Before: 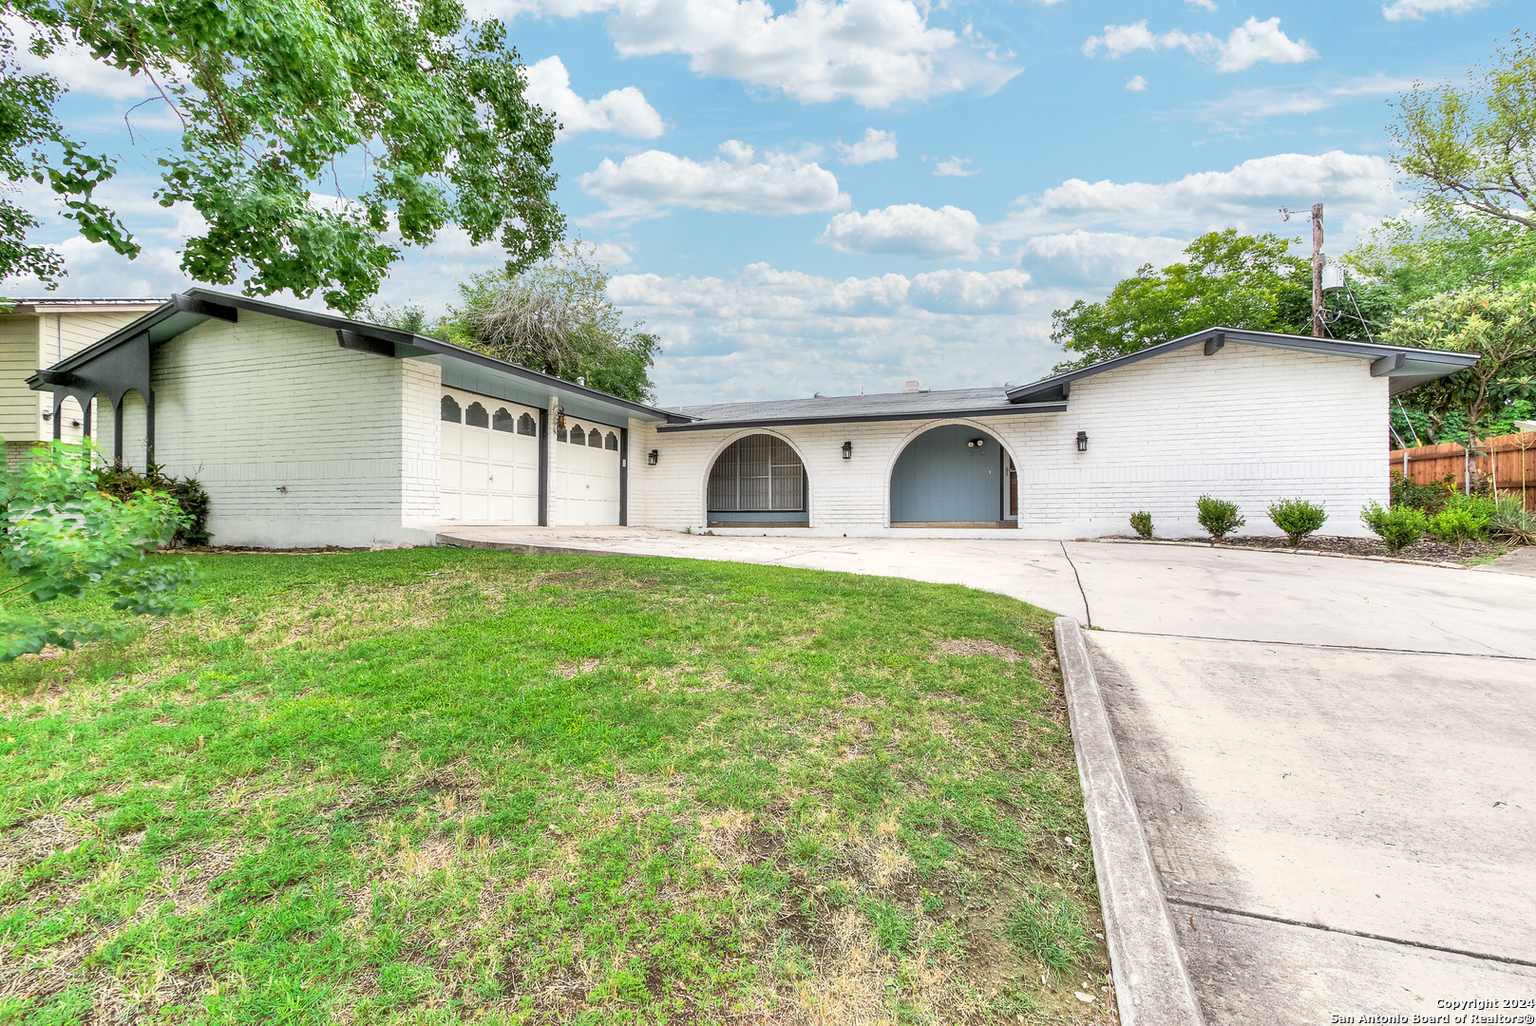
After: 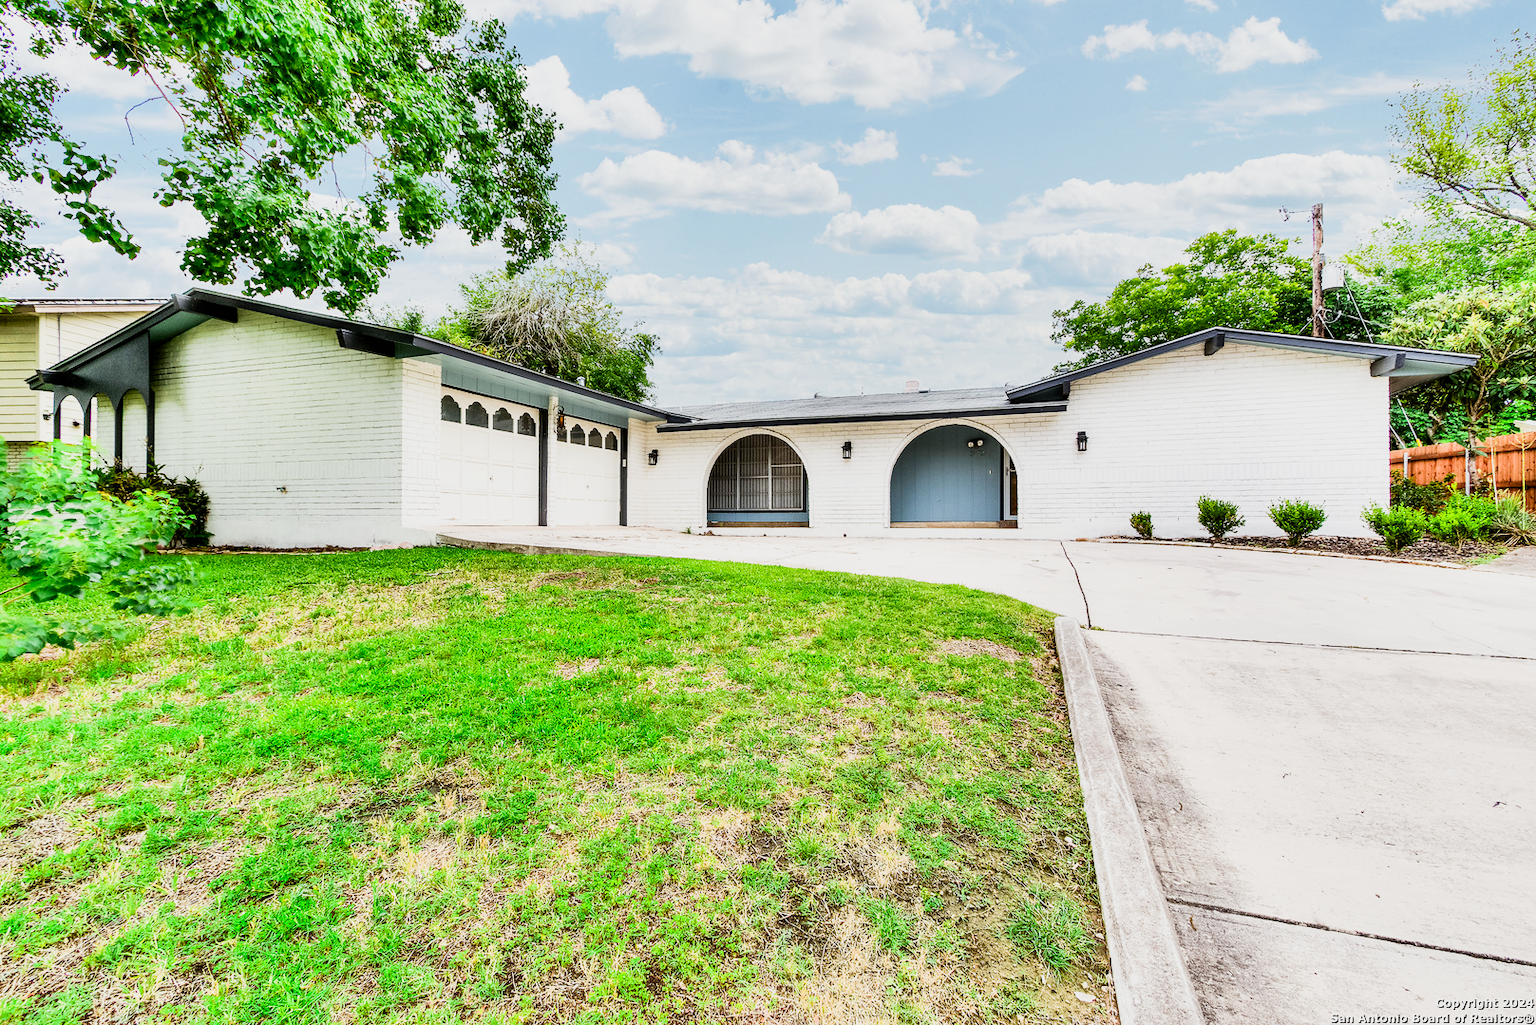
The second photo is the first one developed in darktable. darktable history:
shadows and highlights: radius 125.46, shadows 30.51, highlights -30.51, low approximation 0.01, soften with gaussian
sigmoid: on, module defaults
tone equalizer: -8 EV -0.75 EV, -7 EV -0.7 EV, -6 EV -0.6 EV, -5 EV -0.4 EV, -3 EV 0.4 EV, -2 EV 0.6 EV, -1 EV 0.7 EV, +0 EV 0.75 EV, edges refinement/feathering 500, mask exposure compensation -1.57 EV, preserve details no
color zones: curves: ch0 [(0, 0.613) (0.01, 0.613) (0.245, 0.448) (0.498, 0.529) (0.642, 0.665) (0.879, 0.777) (0.99, 0.613)]; ch1 [(0, 0) (0.143, 0) (0.286, 0) (0.429, 0) (0.571, 0) (0.714, 0) (0.857, 0)], mix -138.01%
